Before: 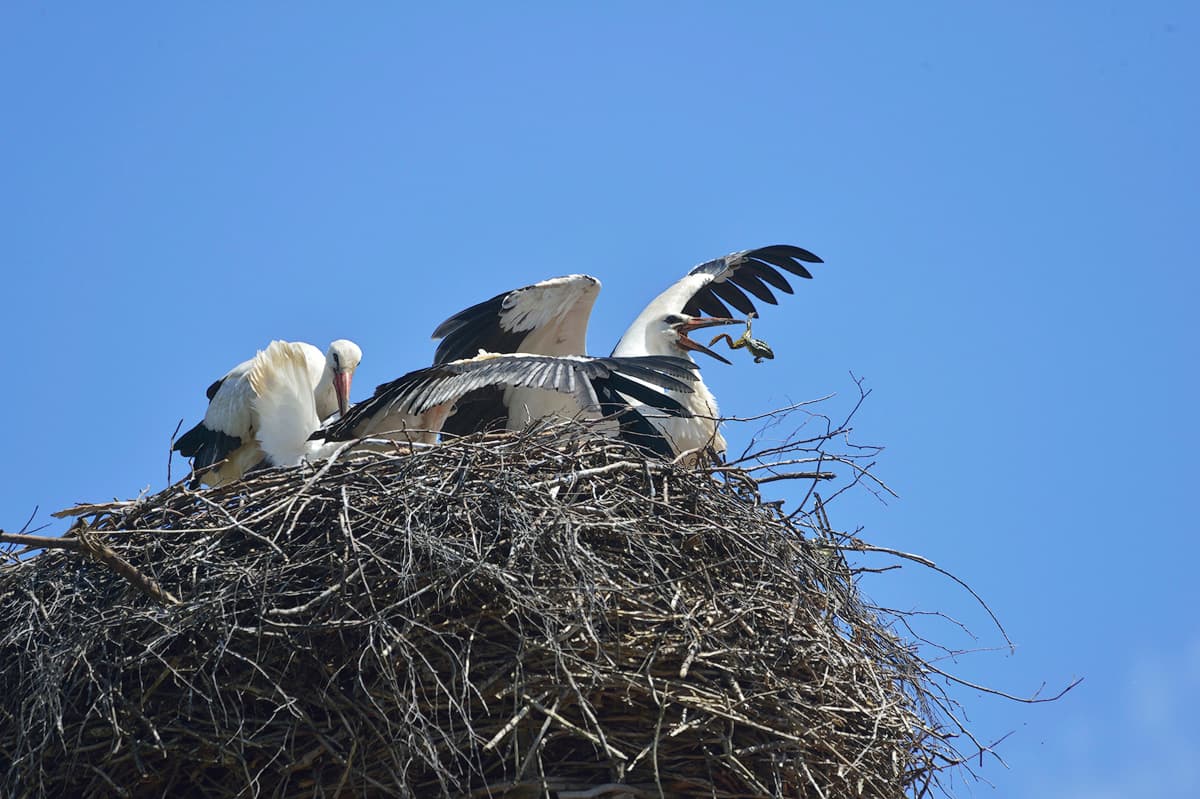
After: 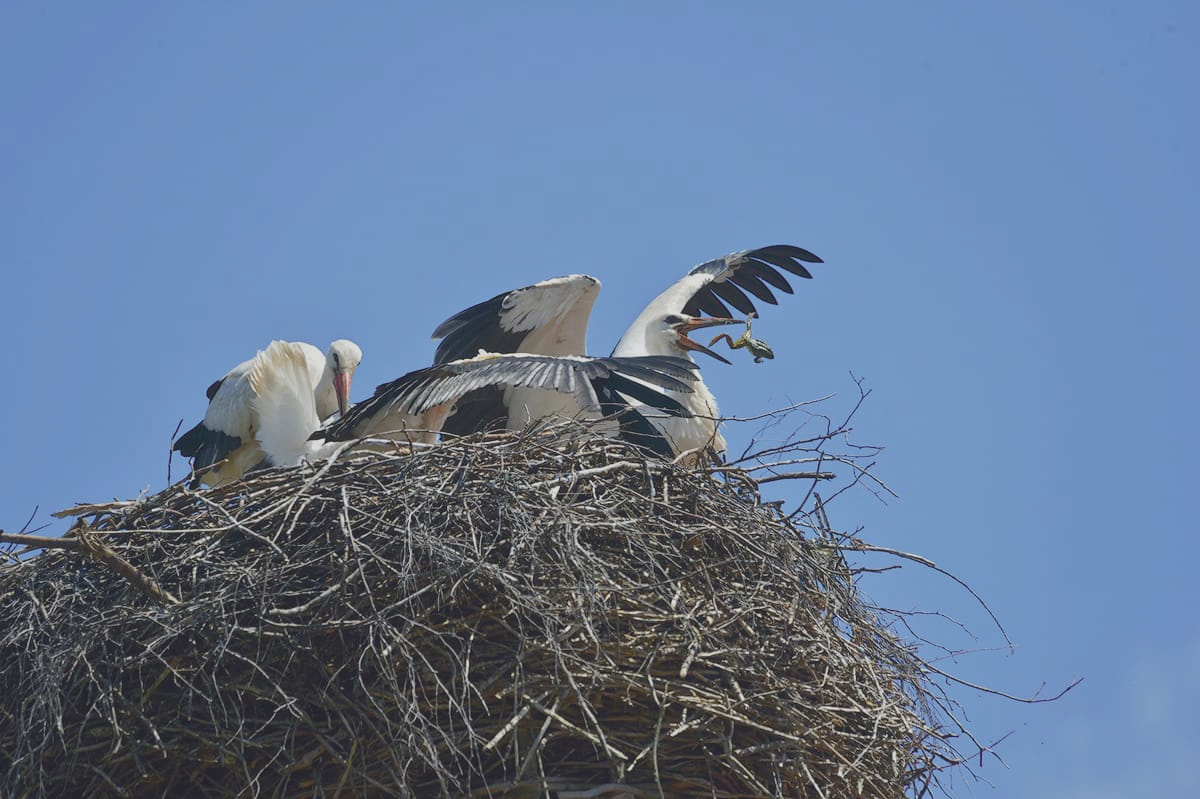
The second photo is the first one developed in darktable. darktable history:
color balance rgb: white fulcrum 1.01 EV, perceptual saturation grading › global saturation 35.165%, perceptual saturation grading › highlights -25.274%, perceptual saturation grading › shadows 49.822%, global vibrance 20%
contrast brightness saturation: contrast -0.249, saturation -0.442
